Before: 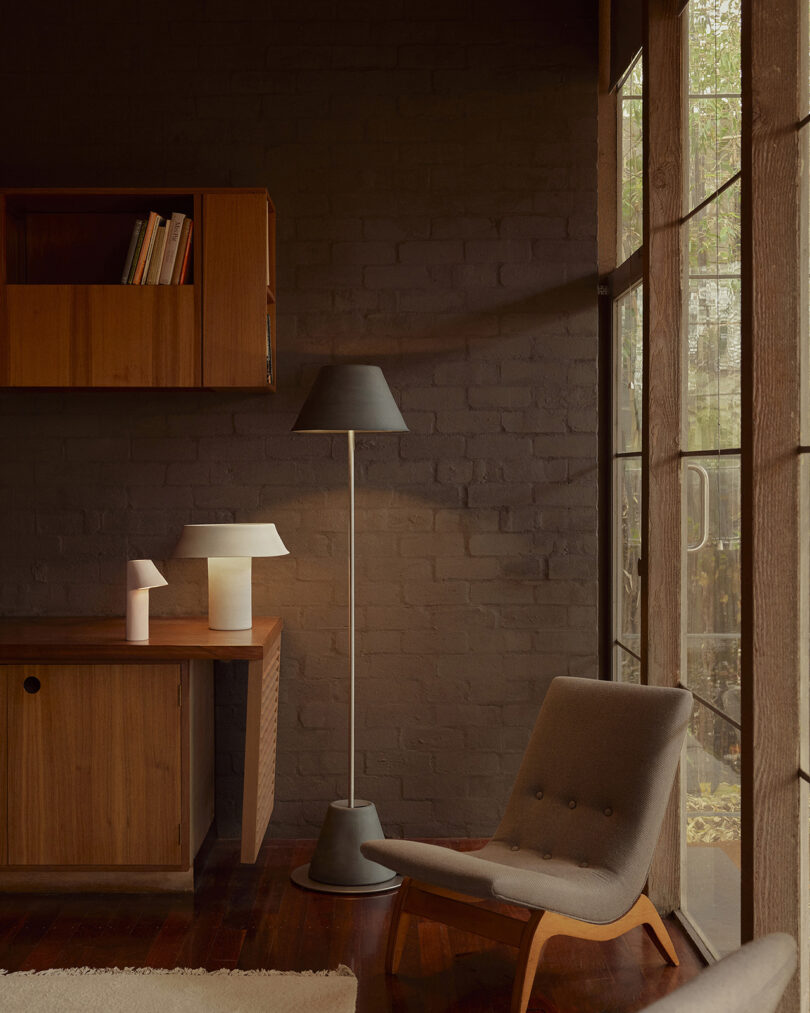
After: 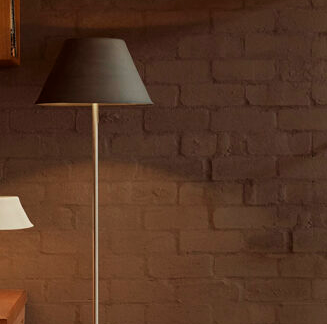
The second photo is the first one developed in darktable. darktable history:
crop: left 31.704%, top 32.374%, right 27.826%, bottom 35.487%
velvia: on, module defaults
